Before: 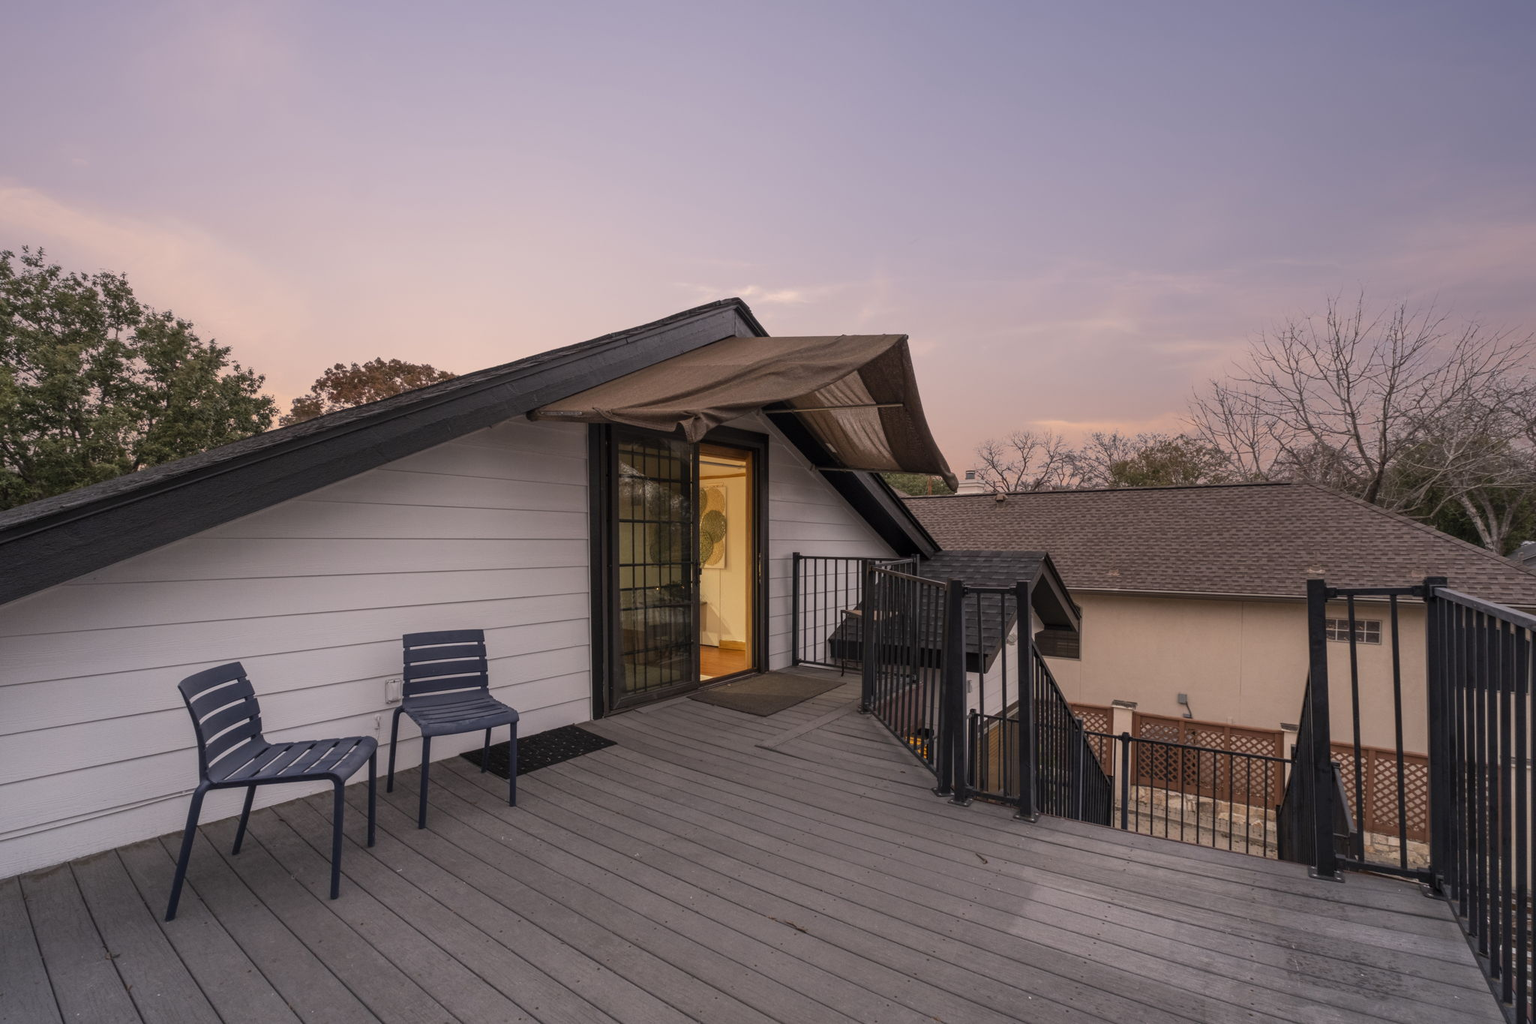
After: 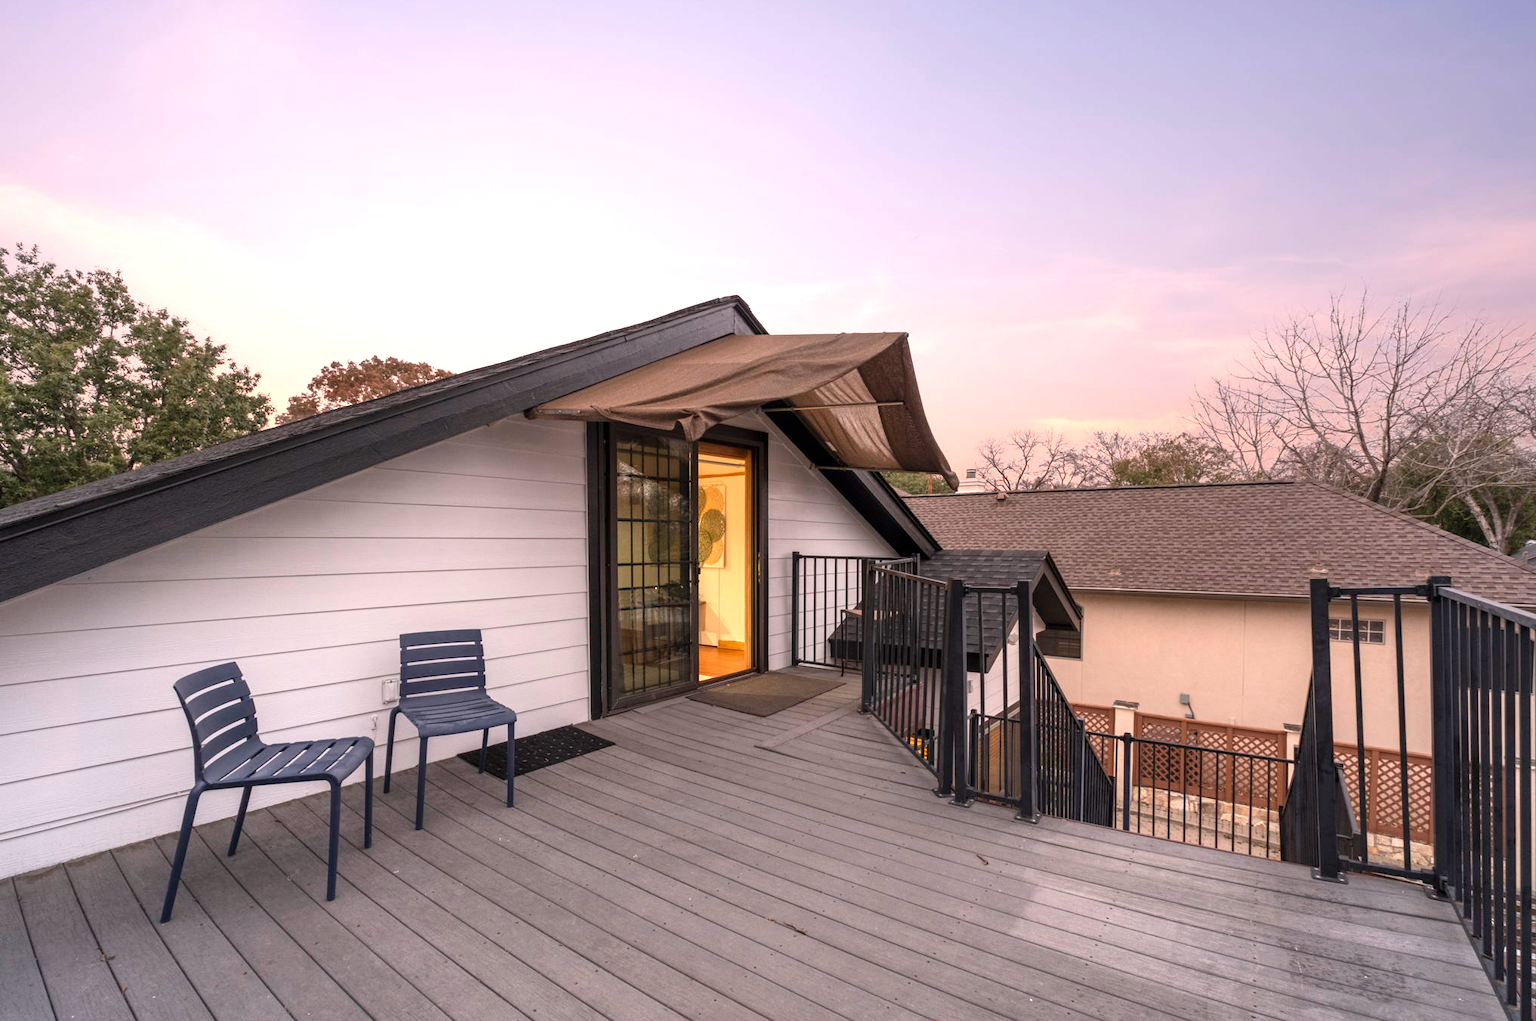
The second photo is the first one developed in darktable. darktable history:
crop: left 0.434%, top 0.485%, right 0.244%, bottom 0.386%
exposure: exposure 1 EV, compensate highlight preservation false
